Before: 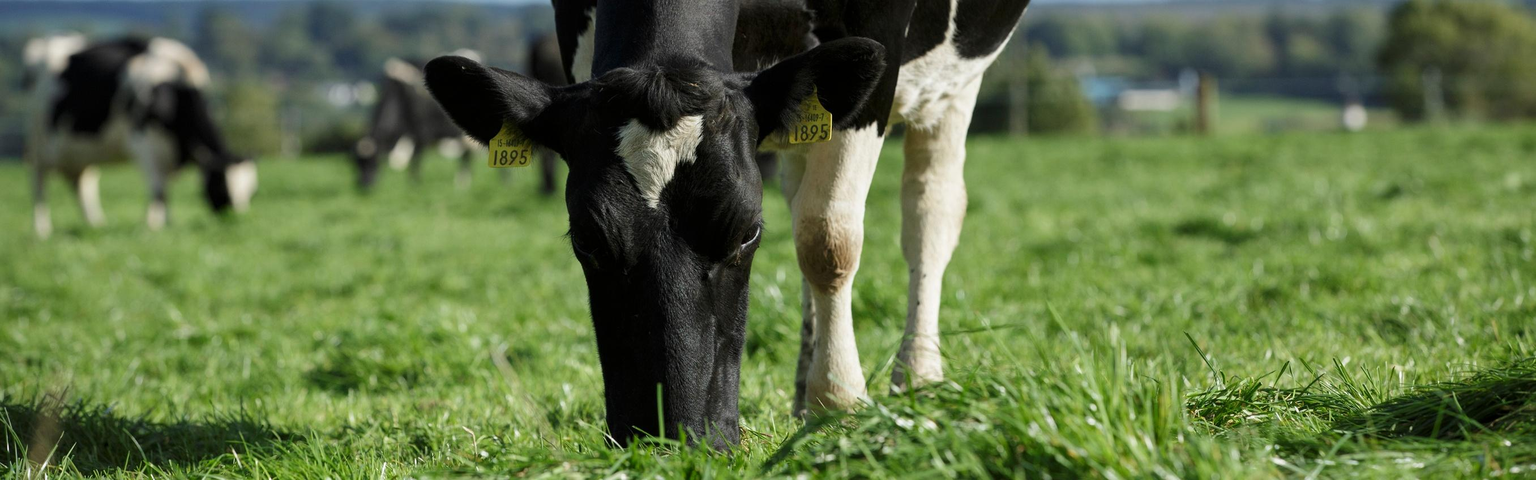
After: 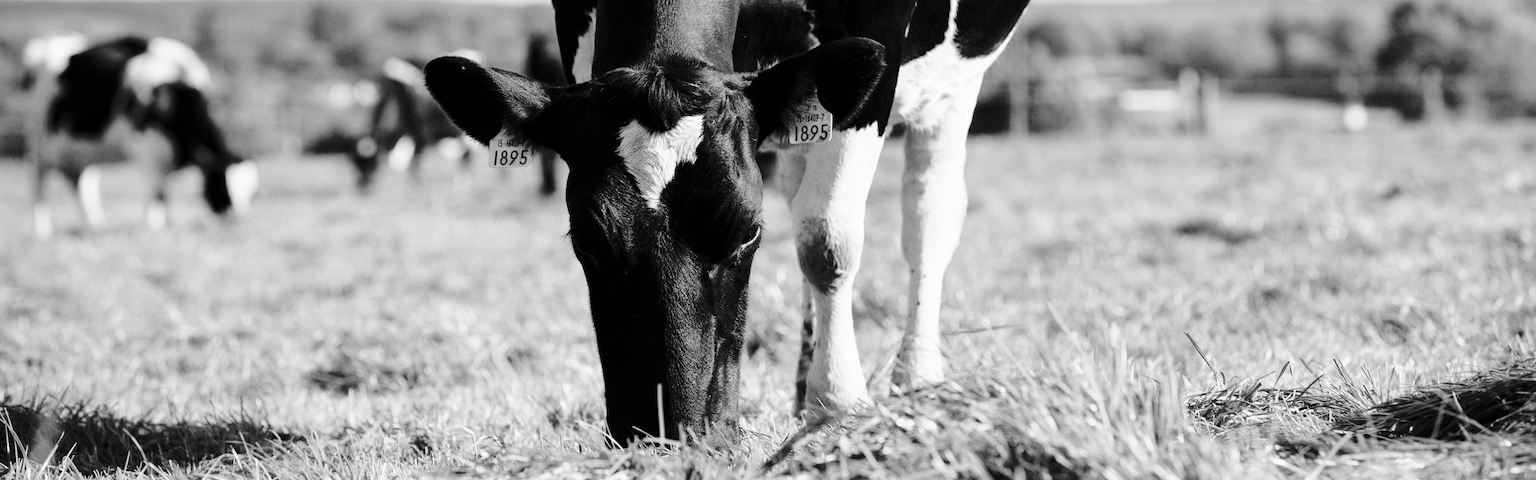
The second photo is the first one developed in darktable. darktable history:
base curve: curves: ch0 [(0, 0) (0.028, 0.03) (0.121, 0.232) (0.46, 0.748) (0.859, 0.968) (1, 1)], preserve colors none
monochrome: on, module defaults
tone curve: curves: ch0 [(0, 0) (0.003, 0.002) (0.011, 0.007) (0.025, 0.016) (0.044, 0.027) (0.069, 0.045) (0.1, 0.077) (0.136, 0.114) (0.177, 0.166) (0.224, 0.241) (0.277, 0.328) (0.335, 0.413) (0.399, 0.498) (0.468, 0.572) (0.543, 0.638) (0.623, 0.711) (0.709, 0.786) (0.801, 0.853) (0.898, 0.929) (1, 1)], preserve colors none
